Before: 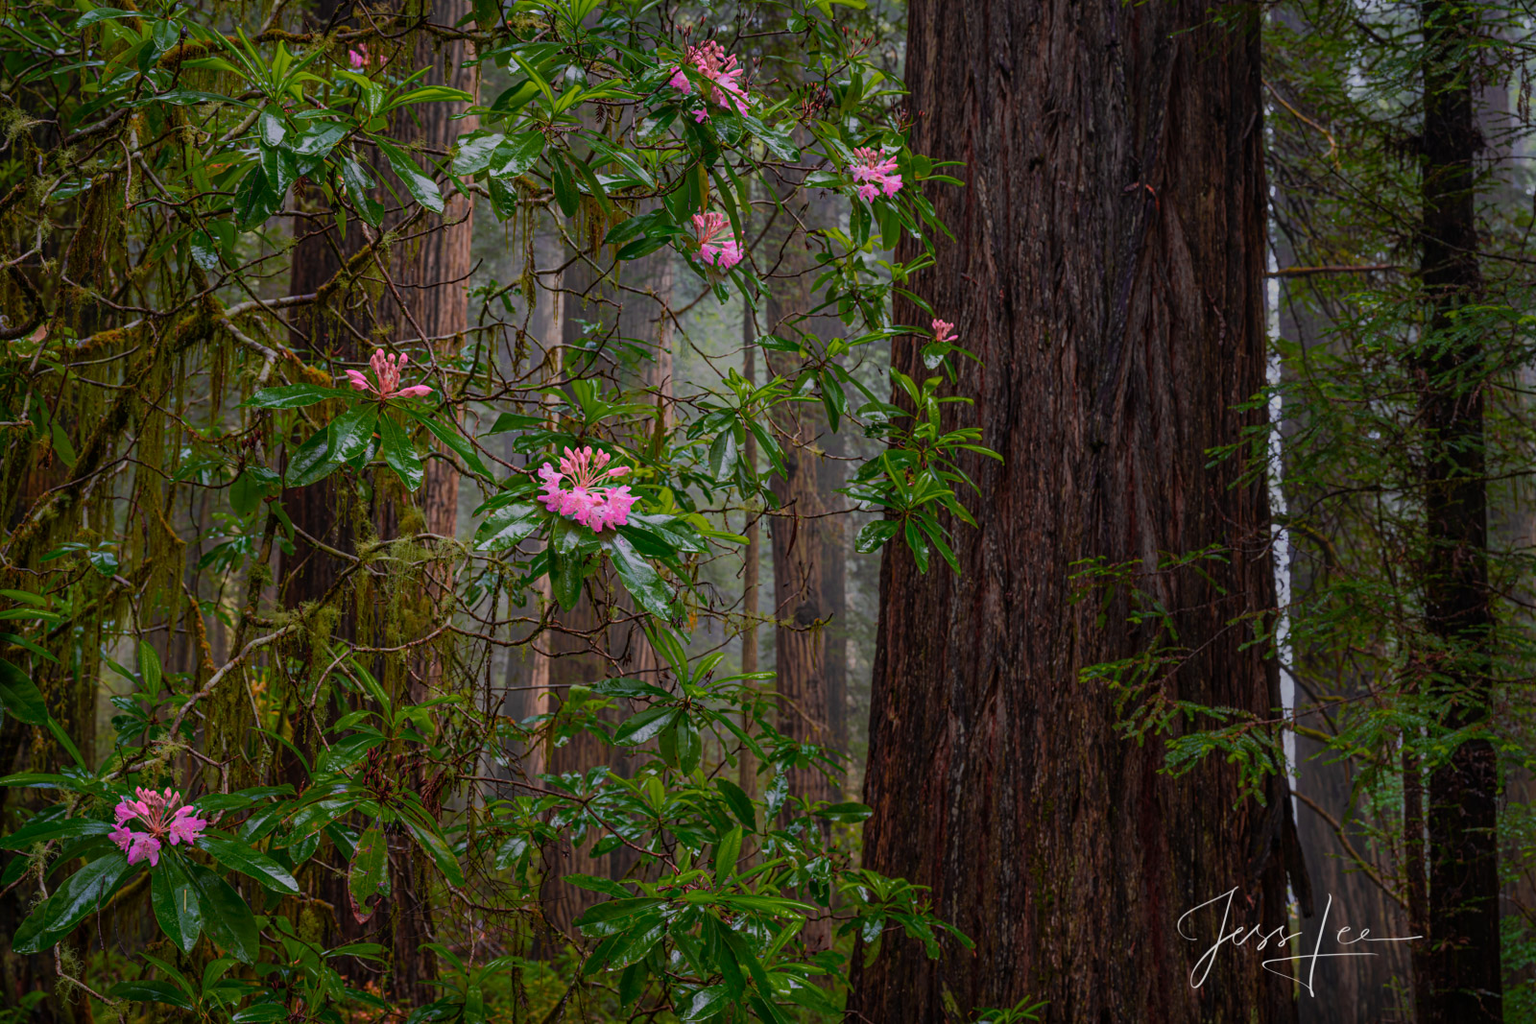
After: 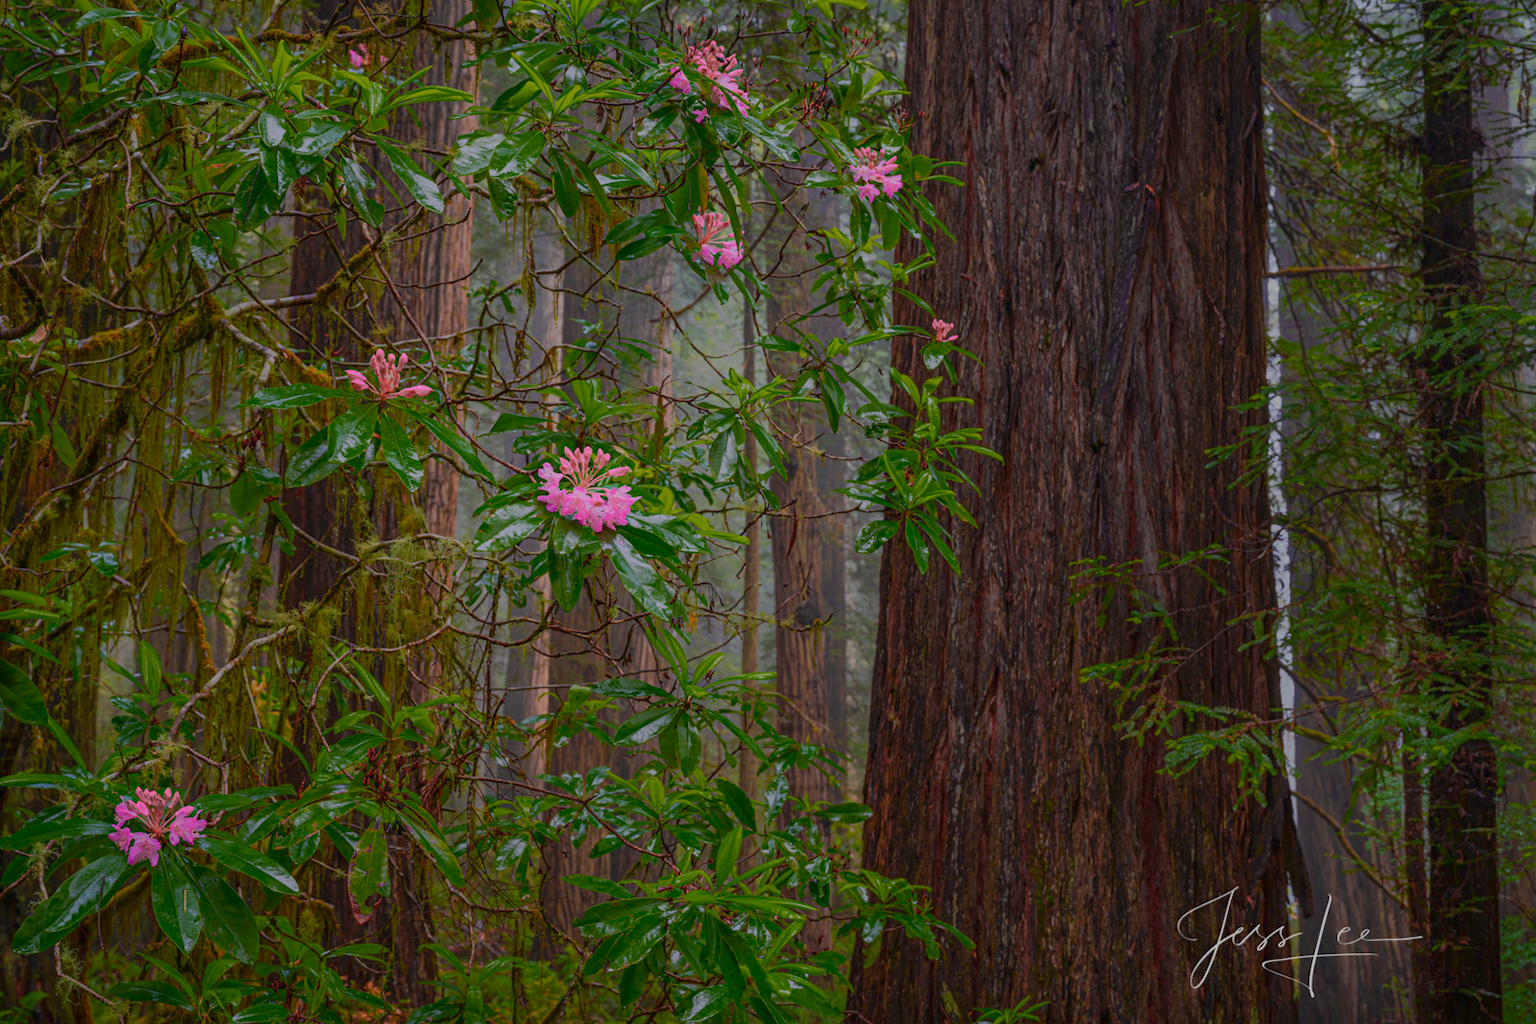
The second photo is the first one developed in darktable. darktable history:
color balance rgb: contrast -30%
contrast brightness saturation: contrast 0.14
